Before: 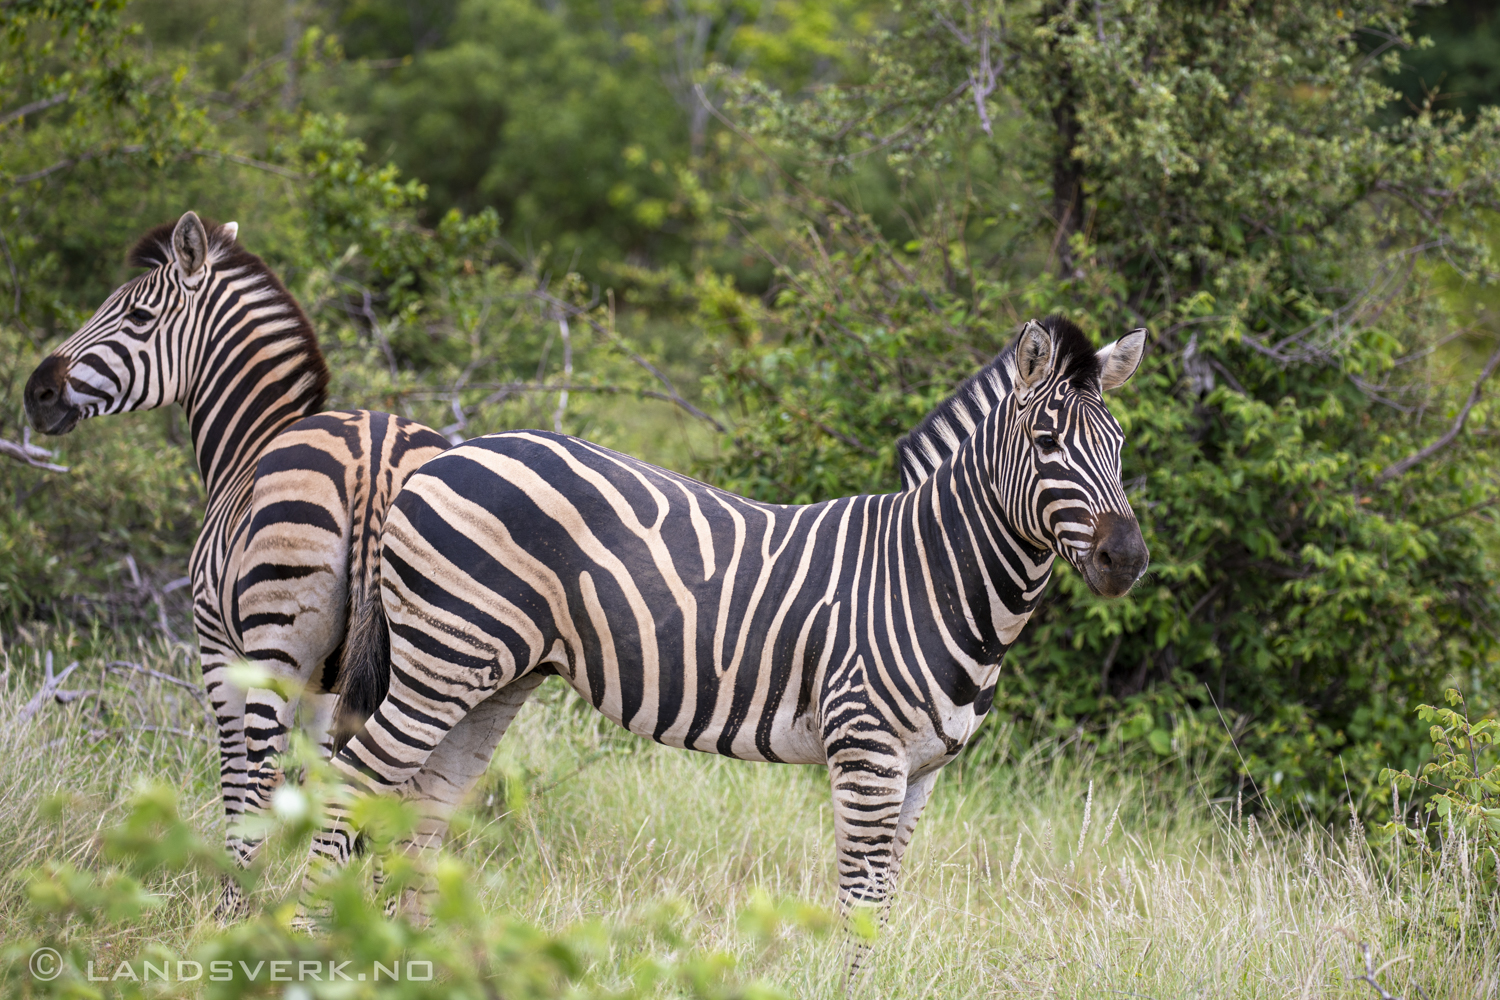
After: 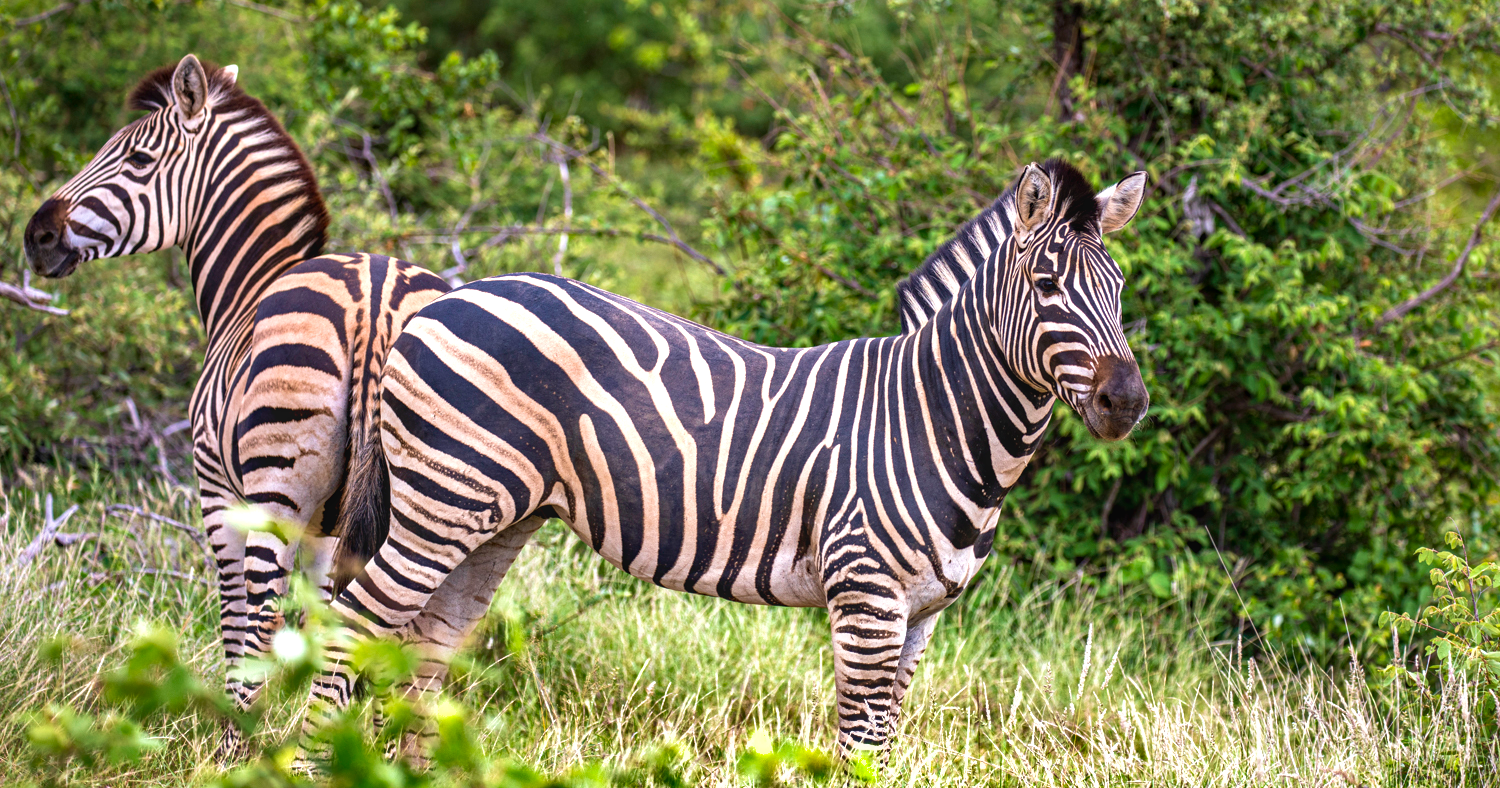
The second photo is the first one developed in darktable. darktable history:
velvia: on, module defaults
local contrast: detail 110%
haze removal: compatibility mode true, adaptive false
color balance rgb: perceptual saturation grading › global saturation 0.434%
crop and rotate: top 15.742%, bottom 5.384%
contrast brightness saturation: contrast 0.026, brightness -0.039
exposure: exposure 0.651 EV, compensate highlight preservation false
shadows and highlights: shadows 24.69, highlights -76.98, soften with gaussian
